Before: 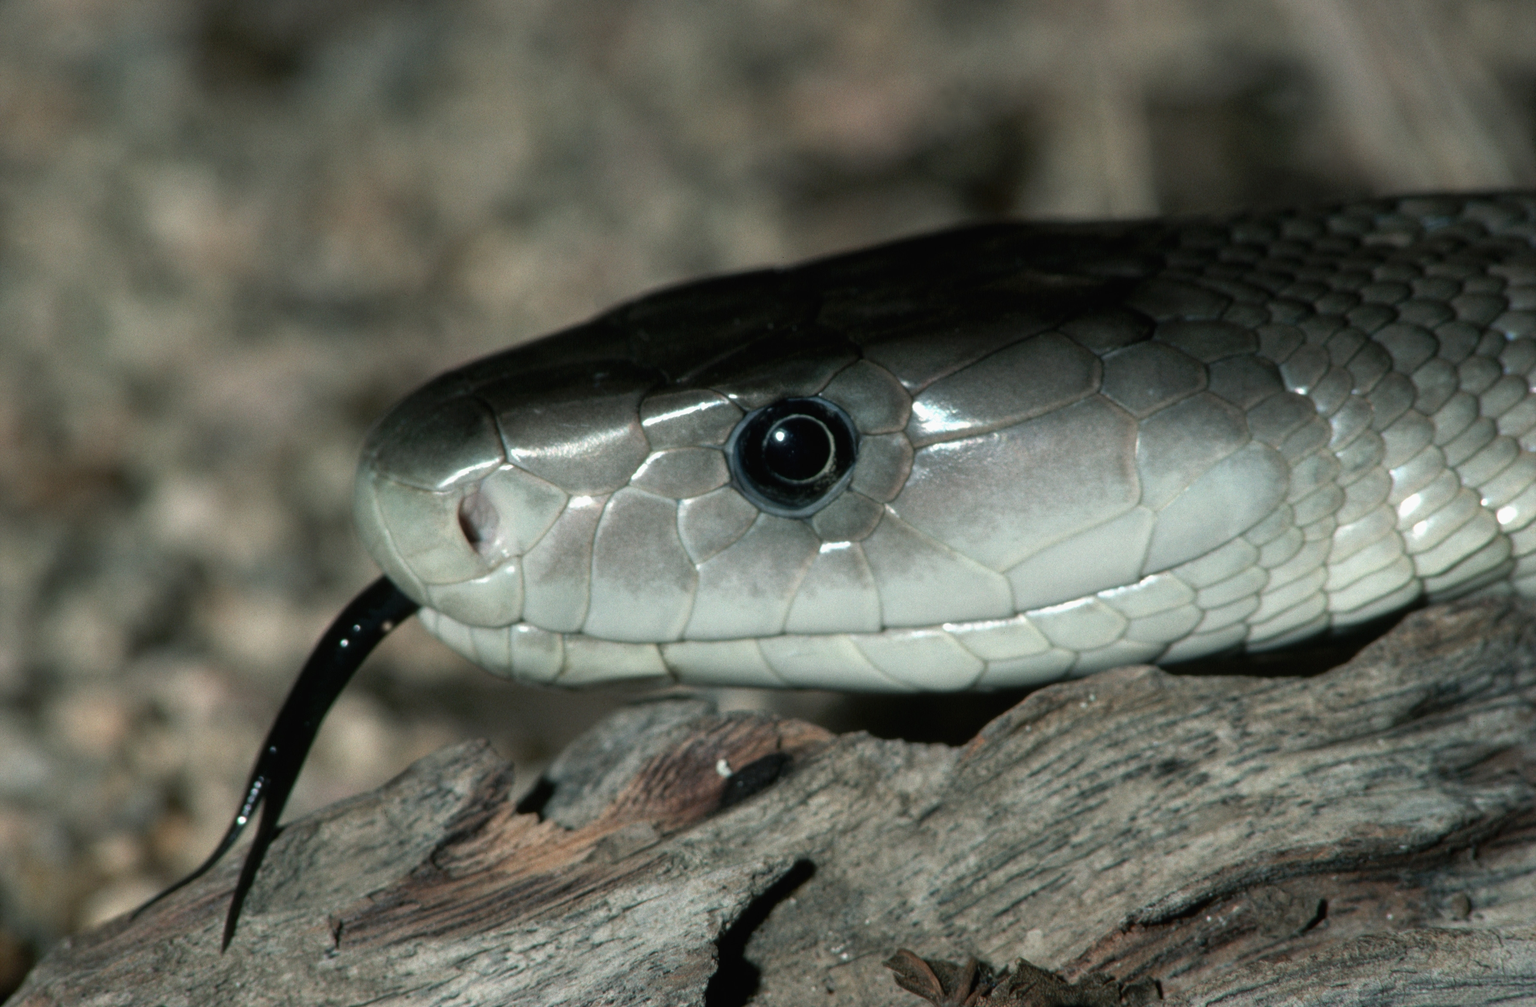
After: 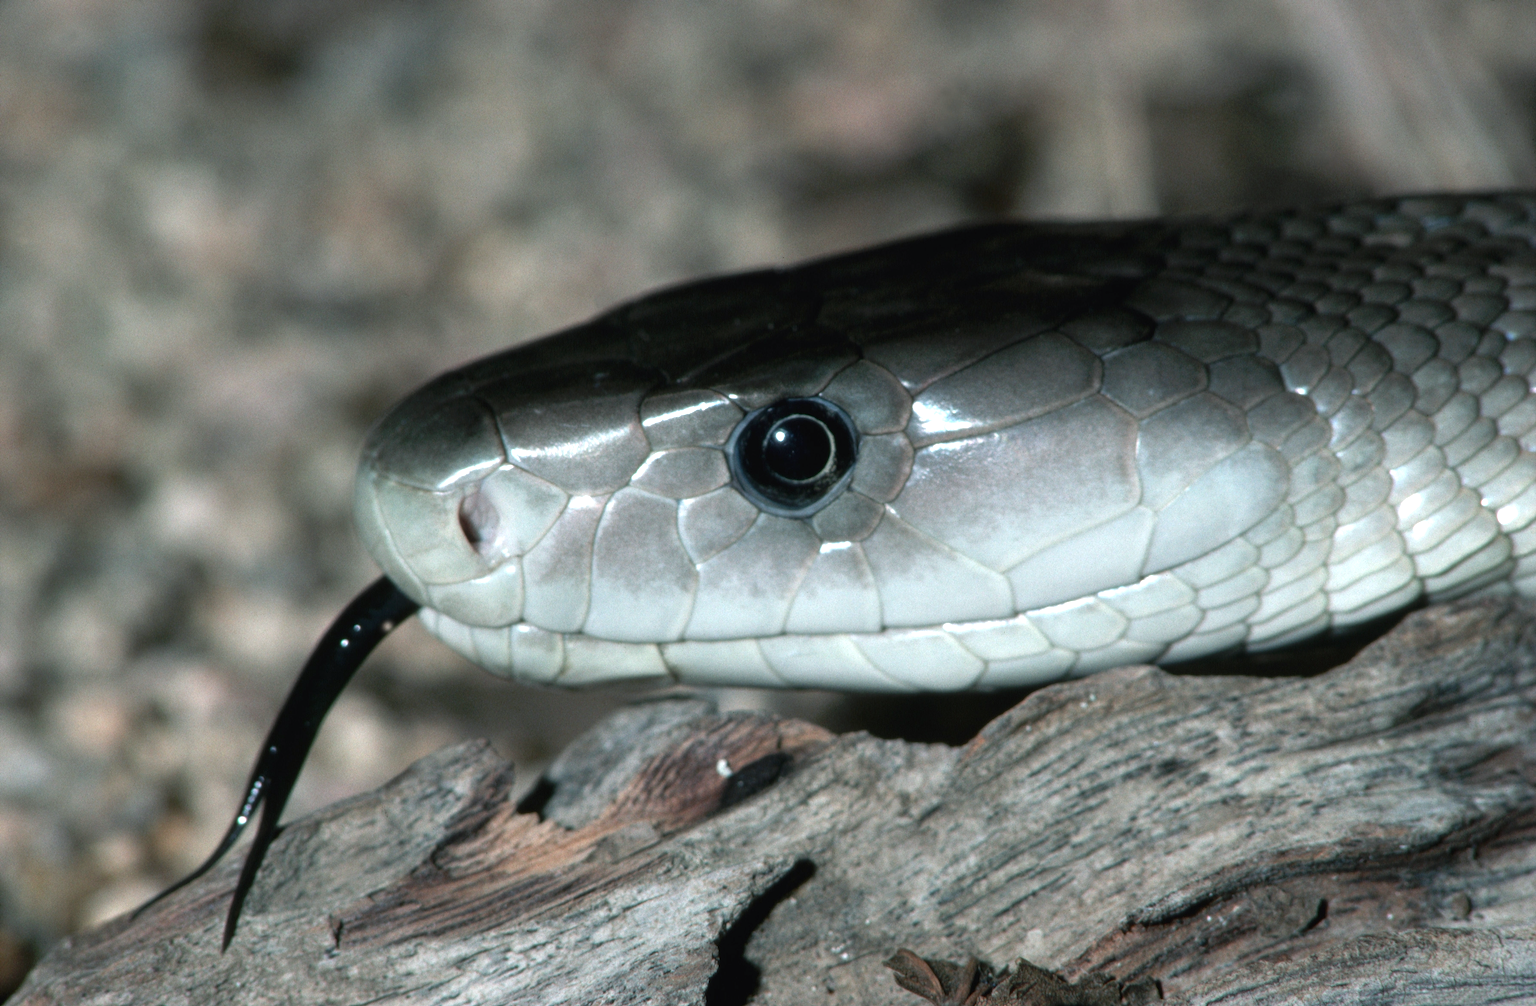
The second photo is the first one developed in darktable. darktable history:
exposure: black level correction 0, exposure 0.499 EV, compensate exposure bias true, compensate highlight preservation false
color calibration: illuminant as shot in camera, x 0.358, y 0.373, temperature 4628.91 K
